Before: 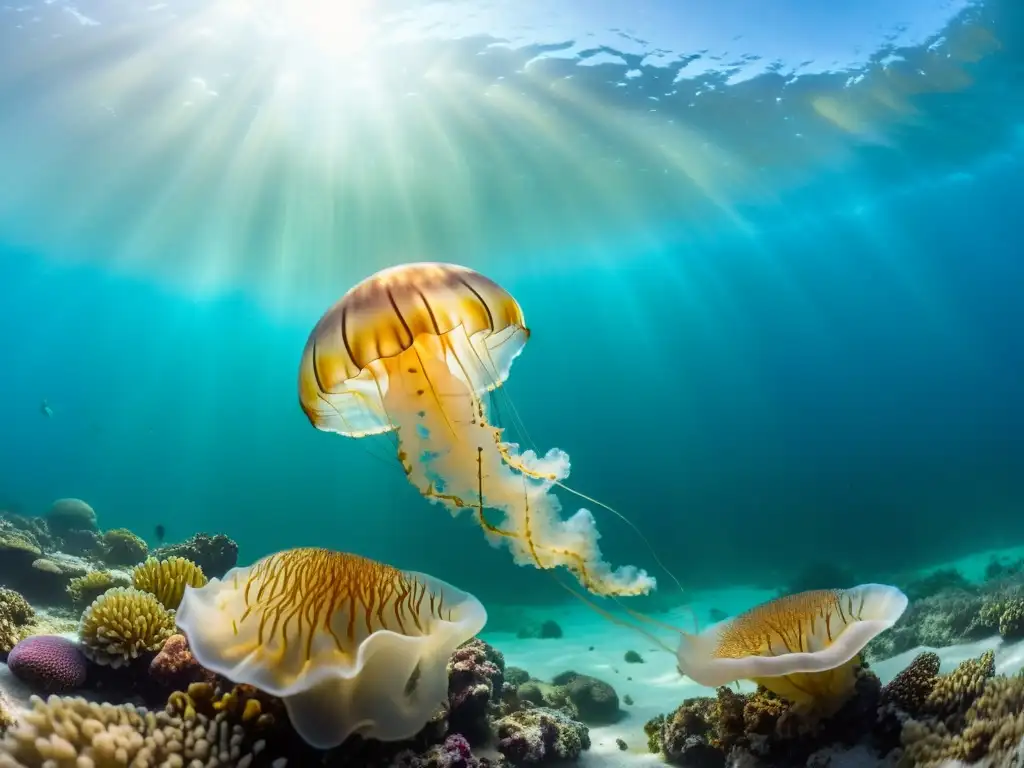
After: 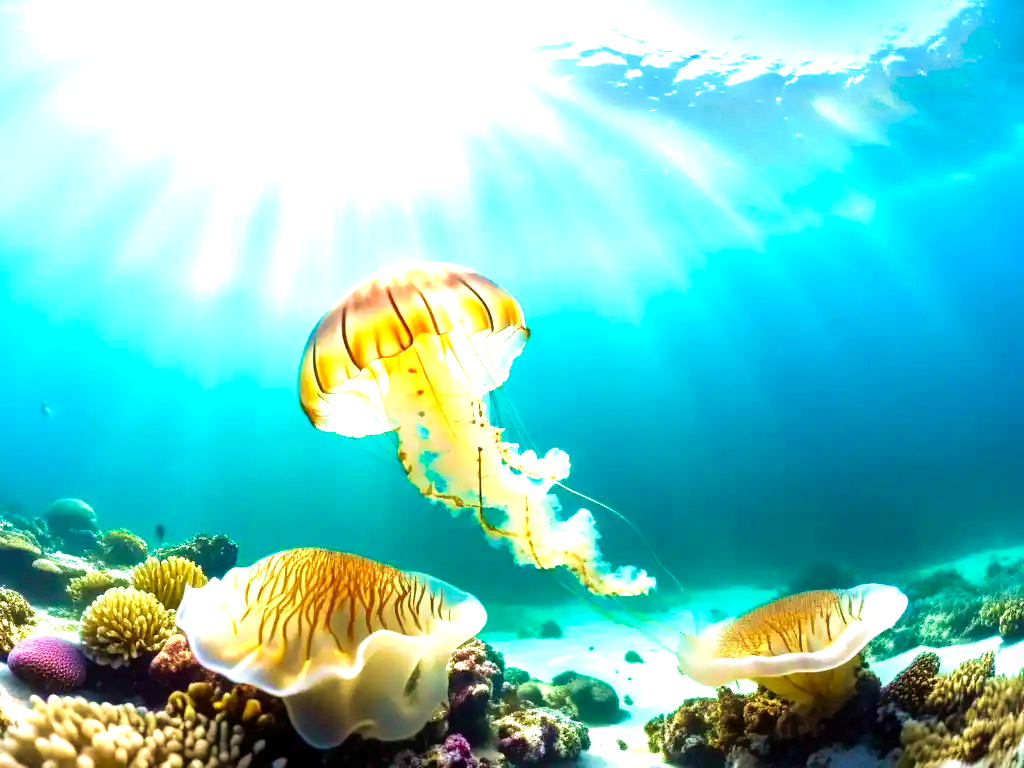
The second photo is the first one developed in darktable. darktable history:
levels: black 8.56%, levels [0, 0.352, 0.703]
velvia: strength 74.75%
exposure: black level correction 0.001, exposure 0.14 EV, compensate highlight preservation false
